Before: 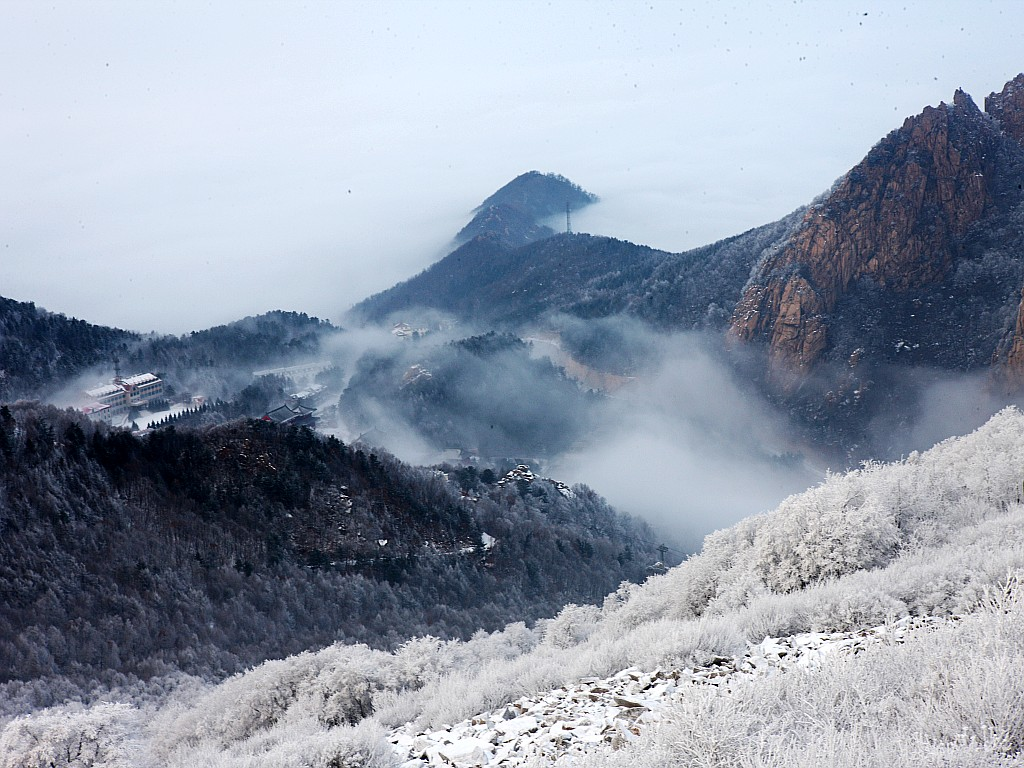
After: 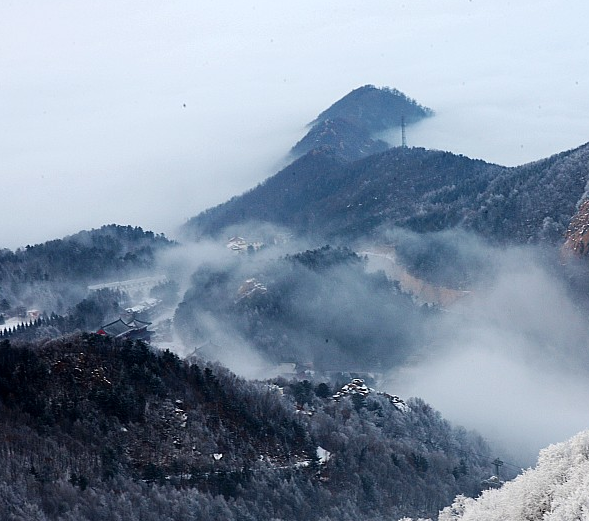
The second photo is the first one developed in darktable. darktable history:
crop: left 16.201%, top 11.322%, right 26.196%, bottom 20.756%
